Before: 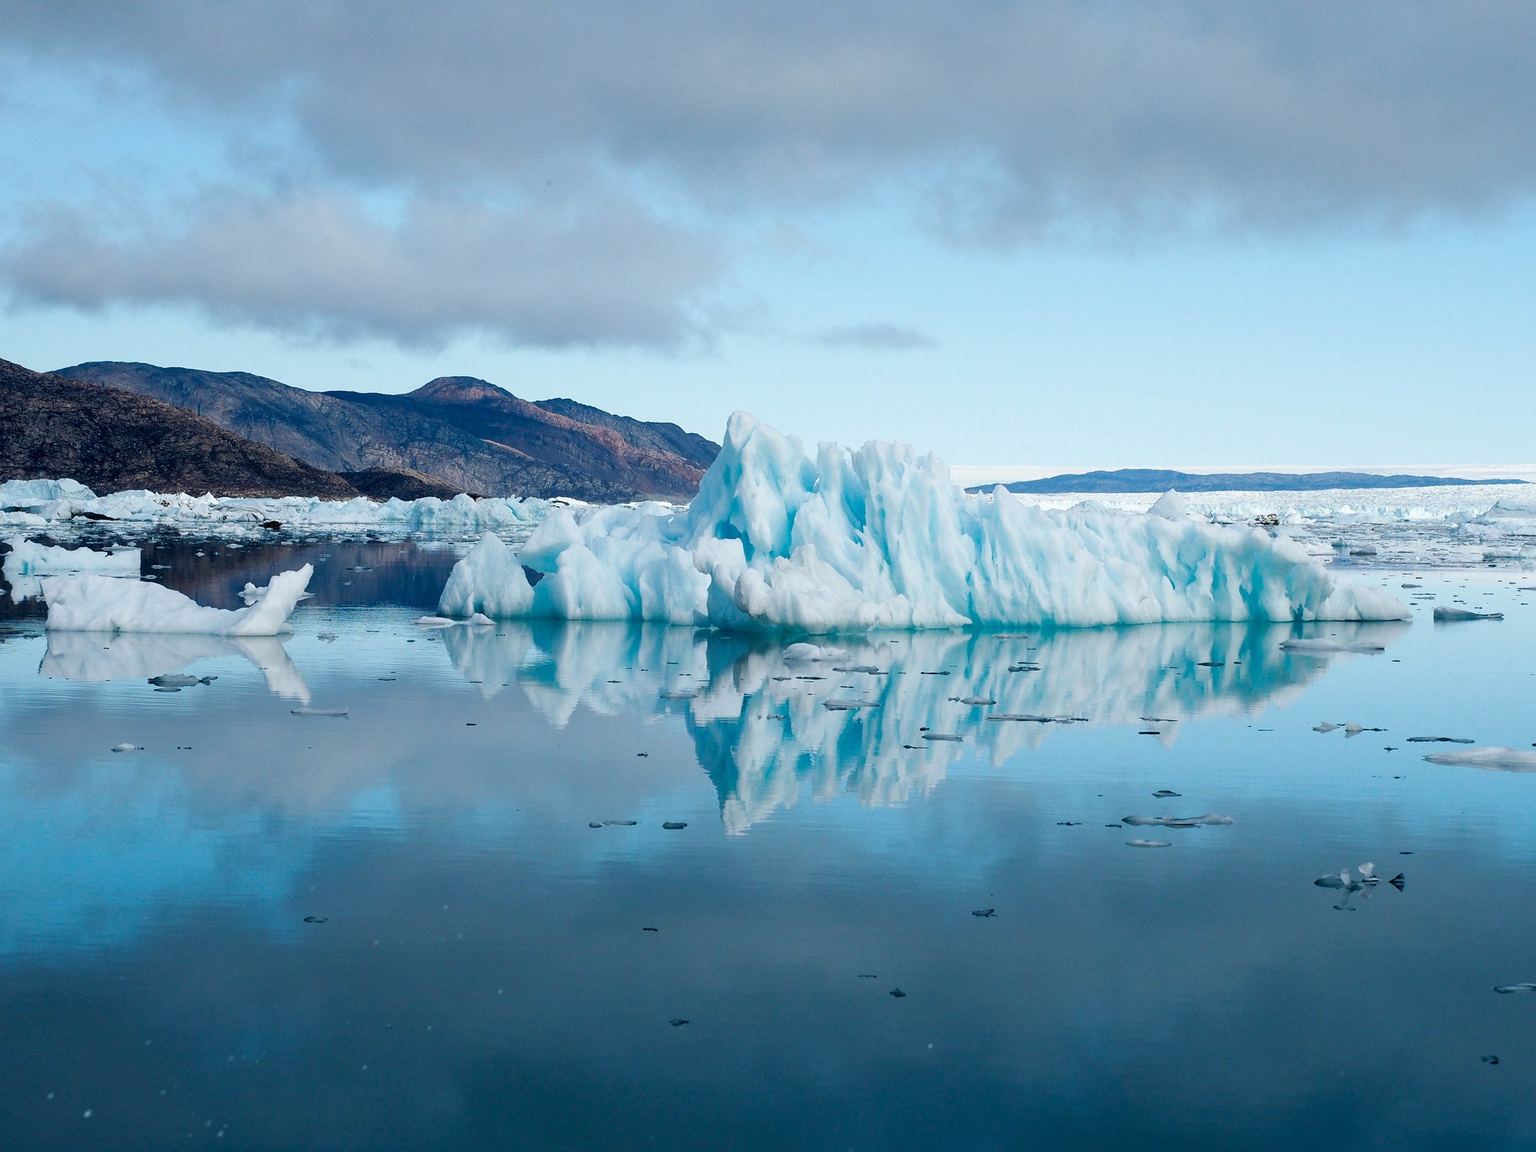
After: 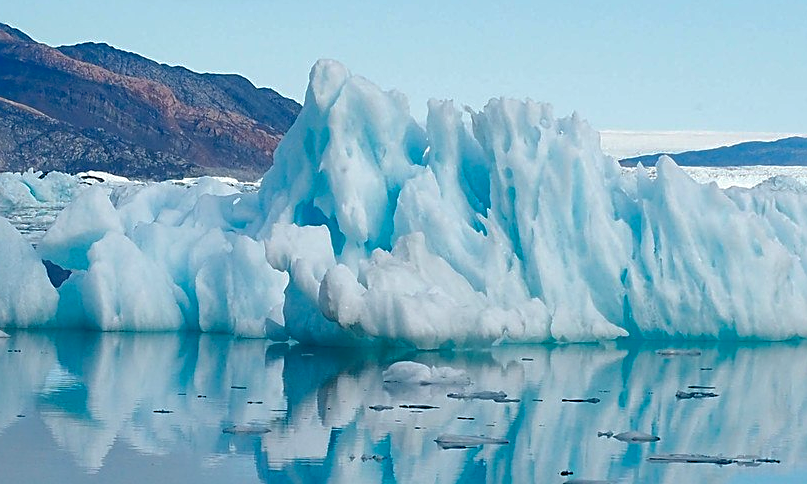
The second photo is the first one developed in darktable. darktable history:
shadows and highlights: on, module defaults
contrast brightness saturation: contrast 0.035, saturation 0.072
crop: left 31.886%, top 31.764%, right 27.715%, bottom 35.906%
sharpen: on, module defaults
